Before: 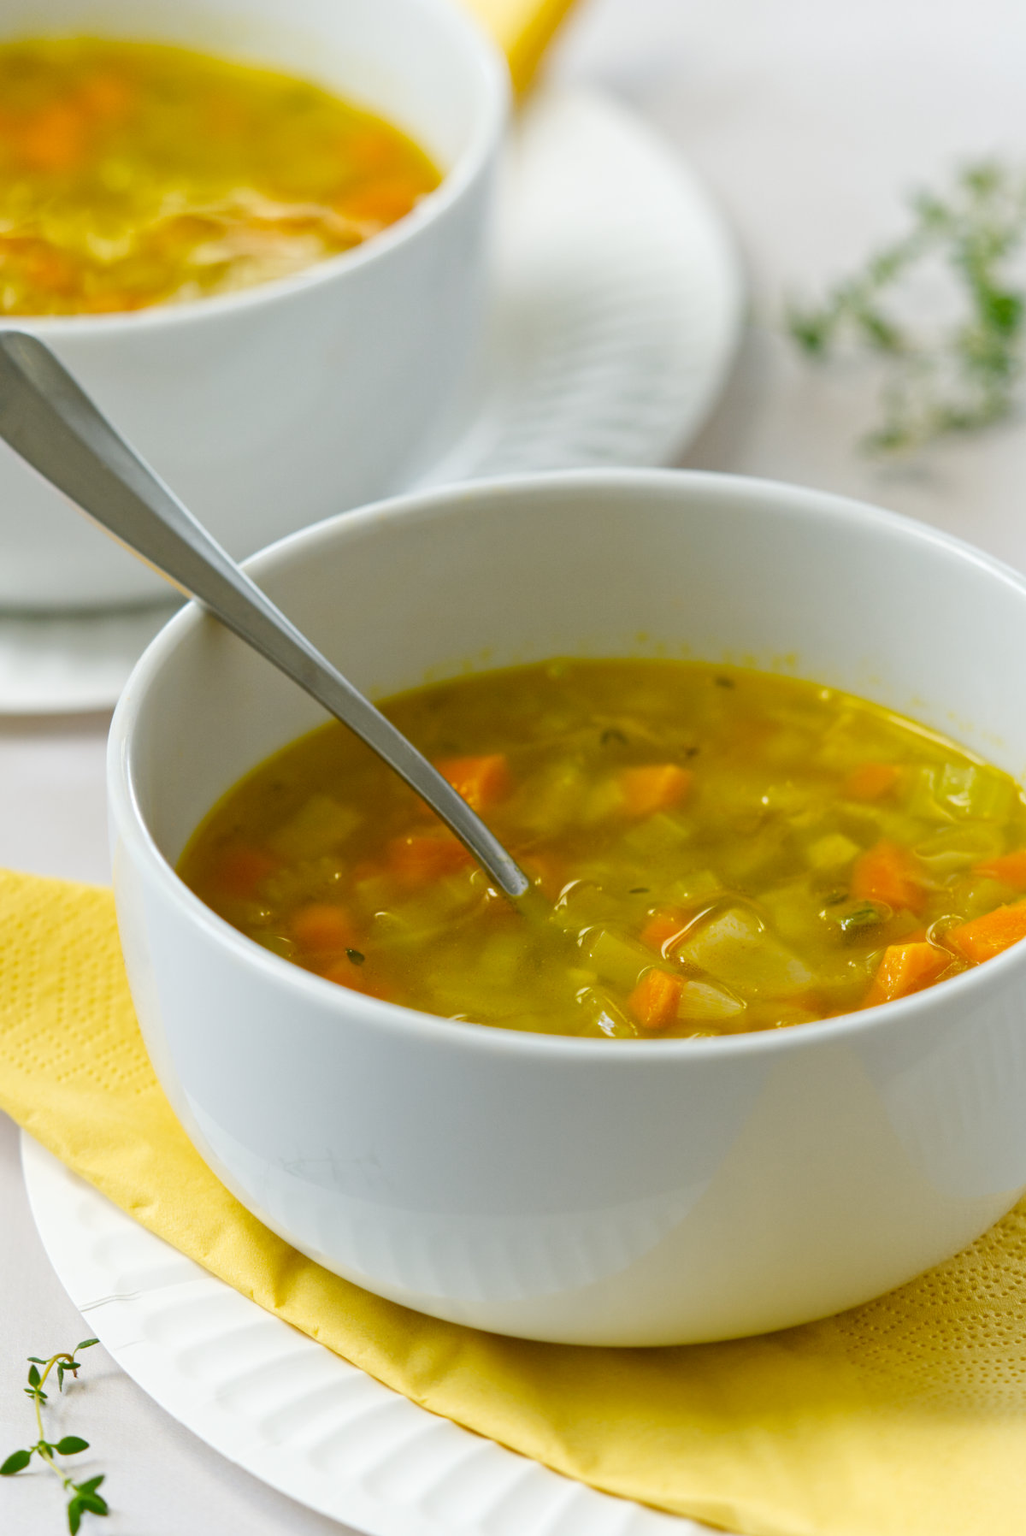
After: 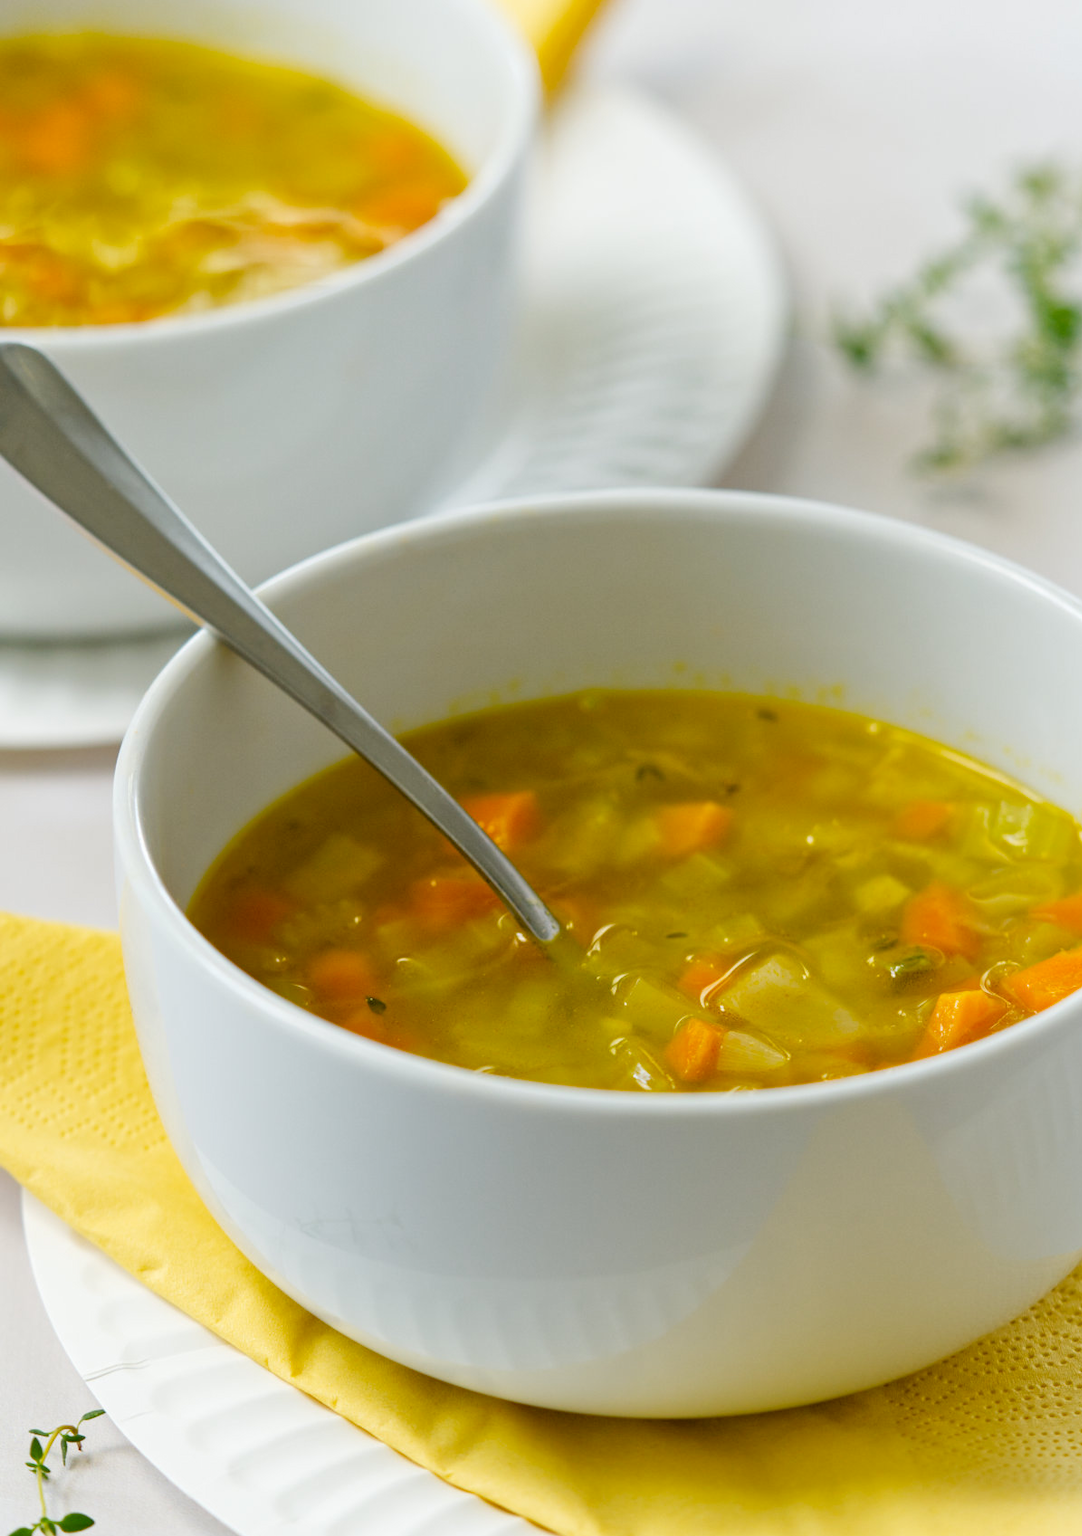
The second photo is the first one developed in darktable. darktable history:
rgb levels: levels [[0.013, 0.434, 0.89], [0, 0.5, 1], [0, 0.5, 1]]
exposure: black level correction 0.001, exposure -0.2 EV, compensate highlight preservation false
crop: top 0.448%, right 0.264%, bottom 5.045%
